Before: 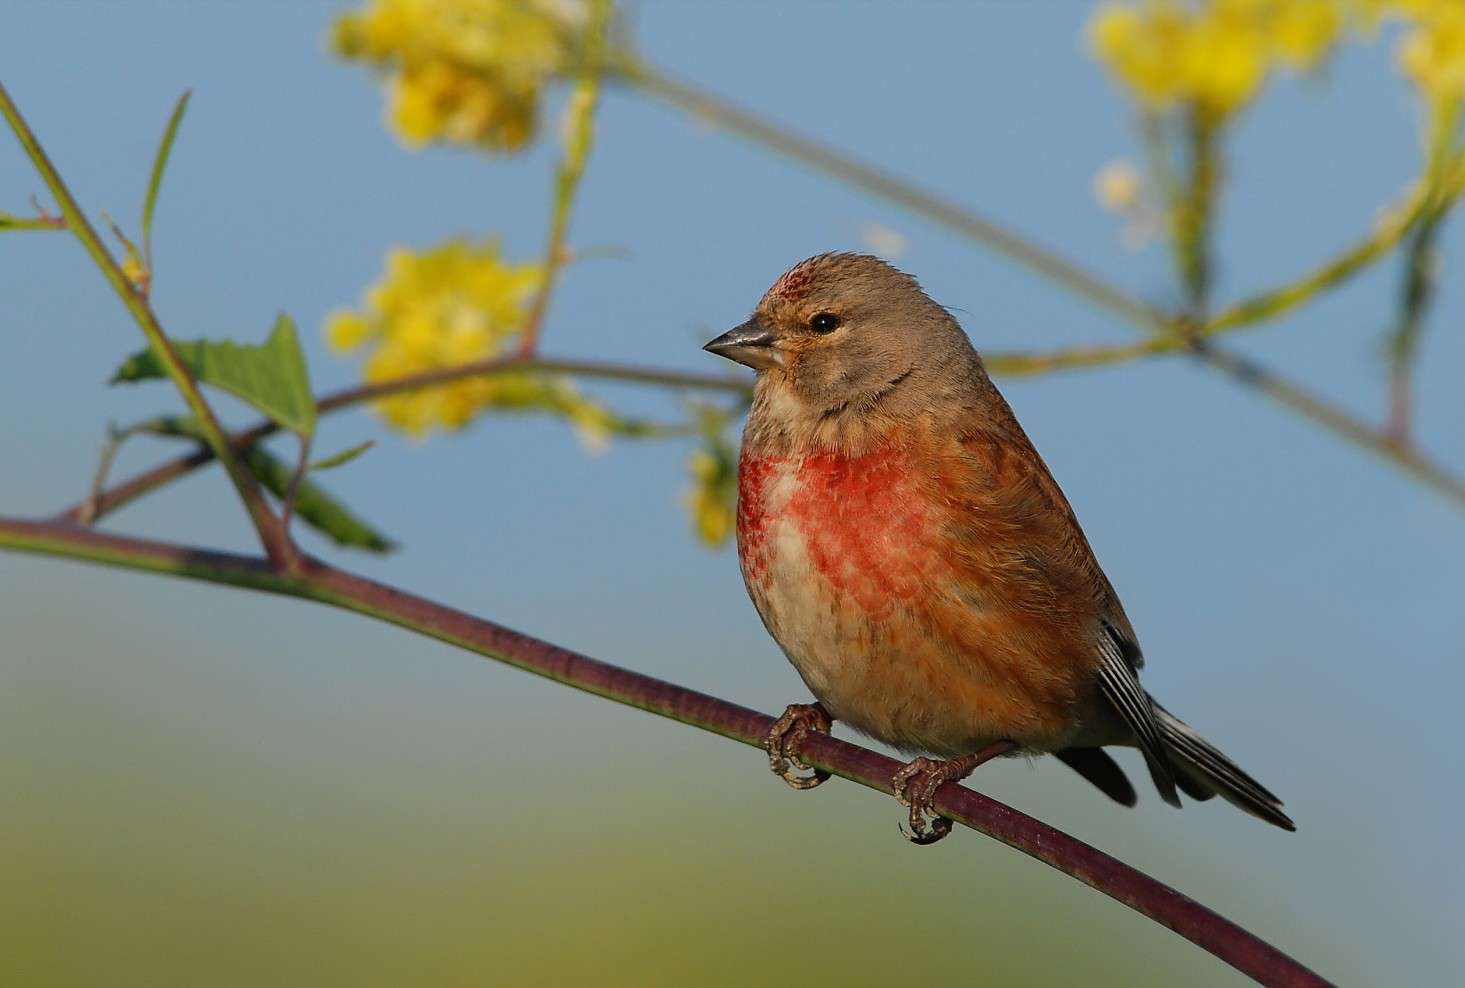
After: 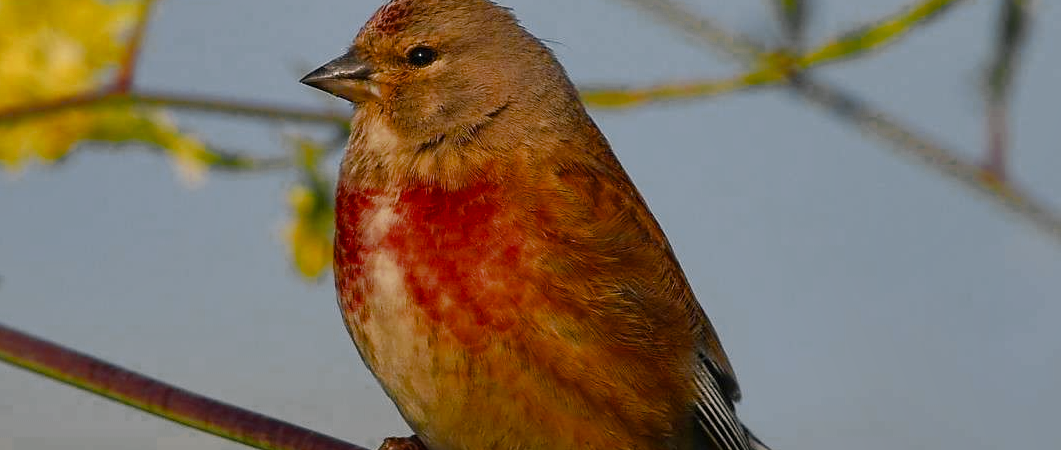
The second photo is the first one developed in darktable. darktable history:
crop and rotate: left 27.541%, top 27.106%, bottom 27.305%
exposure: compensate highlight preservation false
color zones: curves: ch0 [(0.035, 0.242) (0.25, 0.5) (0.384, 0.214) (0.488, 0.255) (0.75, 0.5)]; ch1 [(0.063, 0.379) (0.25, 0.5) (0.354, 0.201) (0.489, 0.085) (0.729, 0.271)]; ch2 [(0.25, 0.5) (0.38, 0.517) (0.442, 0.51) (0.735, 0.456)]
shadows and highlights: shadows 30.73, highlights -63.06, soften with gaussian
color correction: highlights b* 0.014
color balance rgb: highlights gain › chroma 2.017%, highlights gain › hue 46.06°, perceptual saturation grading › global saturation 0.455%, perceptual saturation grading › highlights -17.088%, perceptual saturation grading › mid-tones 33.463%, perceptual saturation grading › shadows 50.302%
